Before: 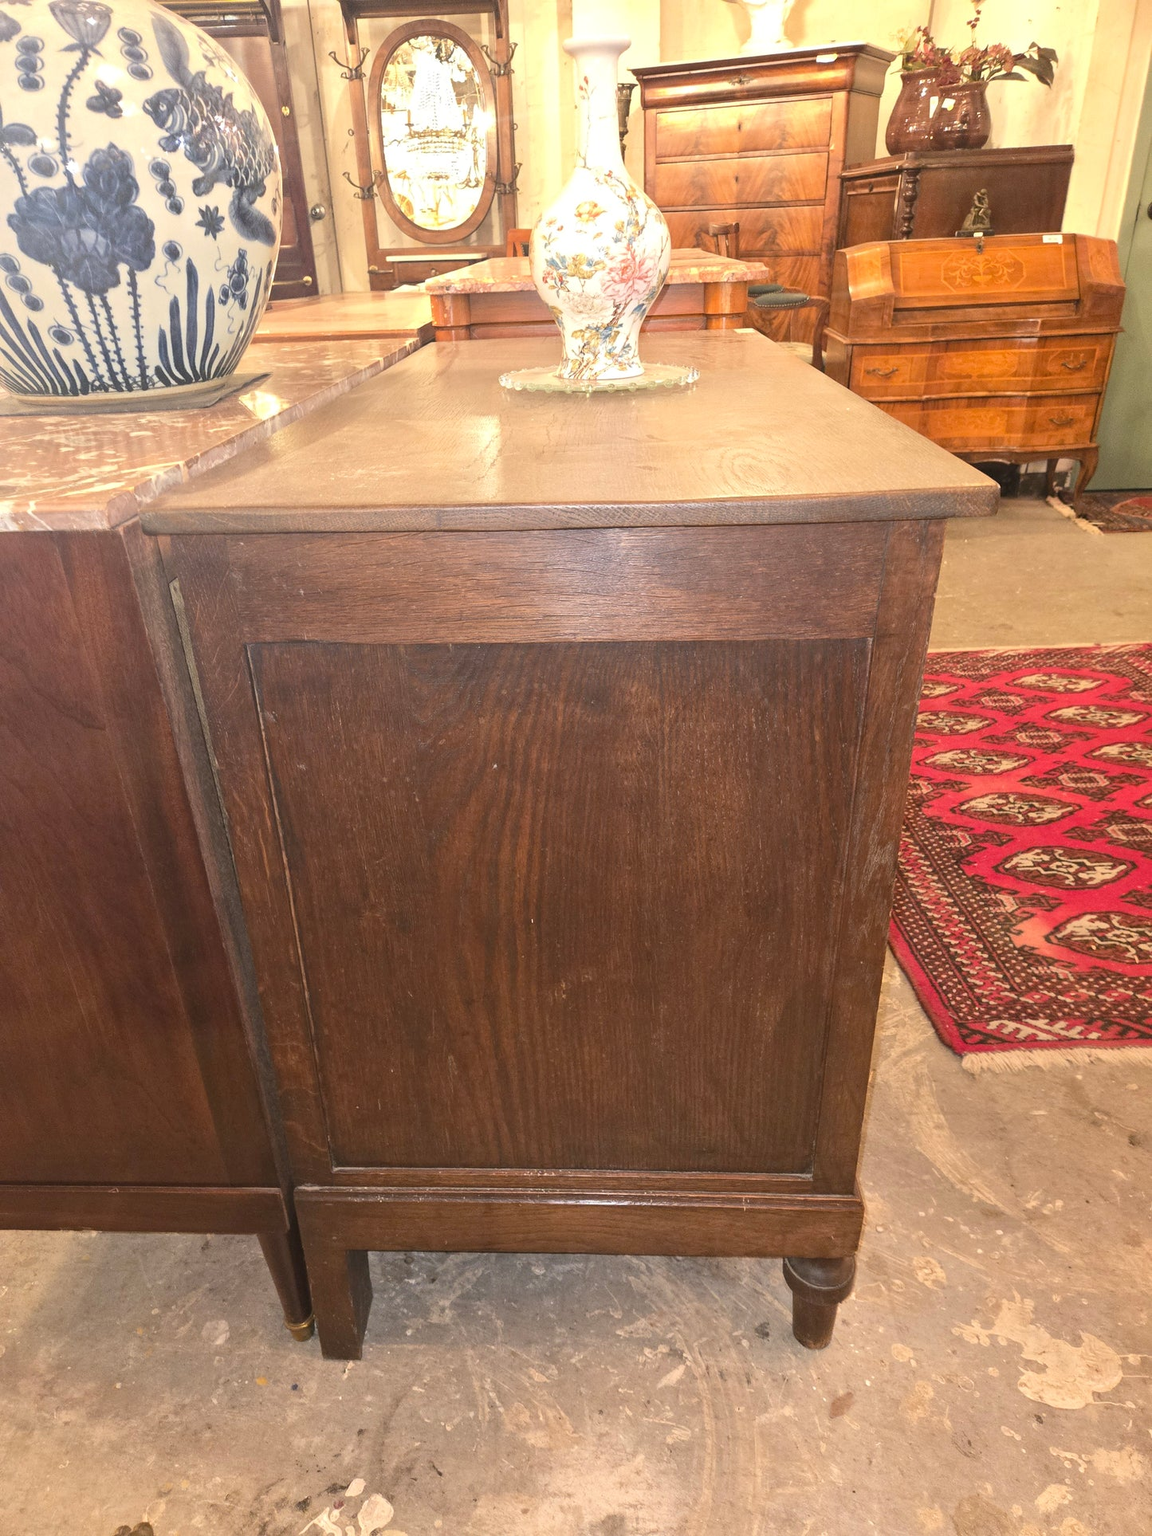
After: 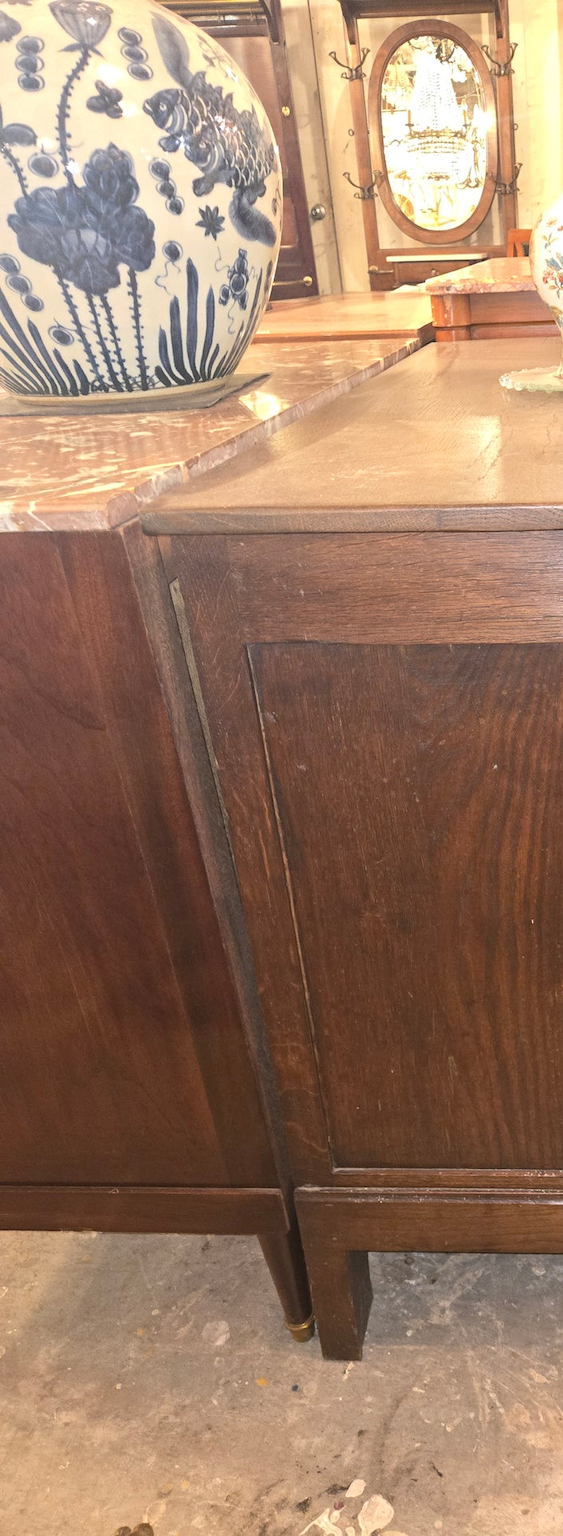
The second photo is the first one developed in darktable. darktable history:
crop and rotate: left 0.05%, top 0%, right 50.967%
